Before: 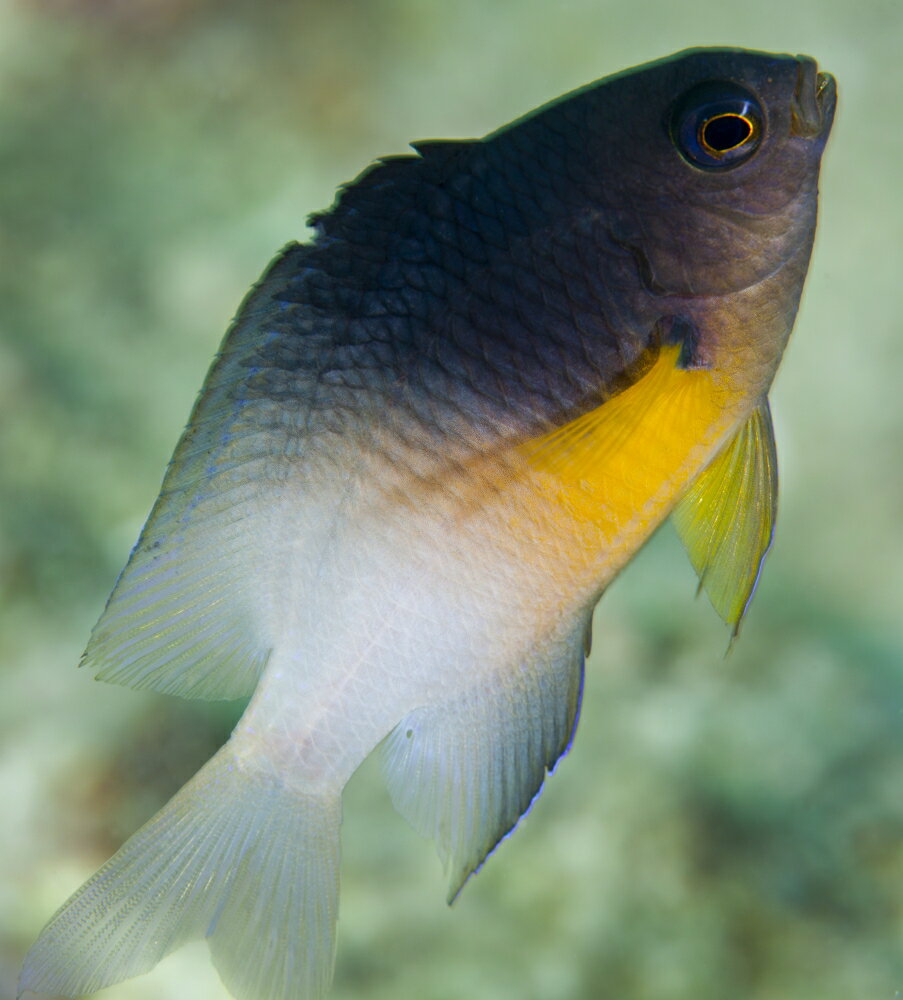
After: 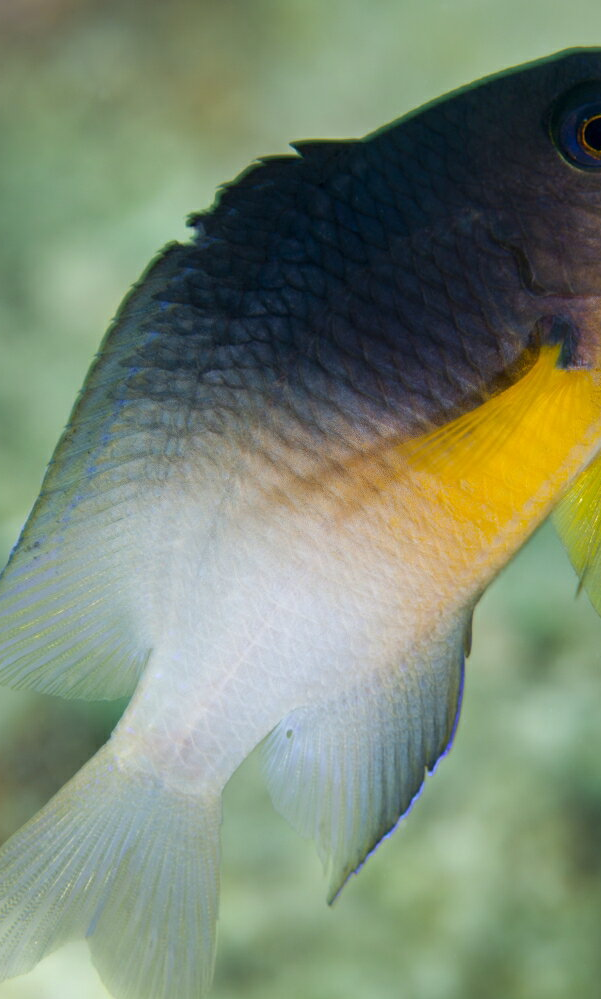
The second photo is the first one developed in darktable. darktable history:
crop and rotate: left 13.342%, right 19.991%
